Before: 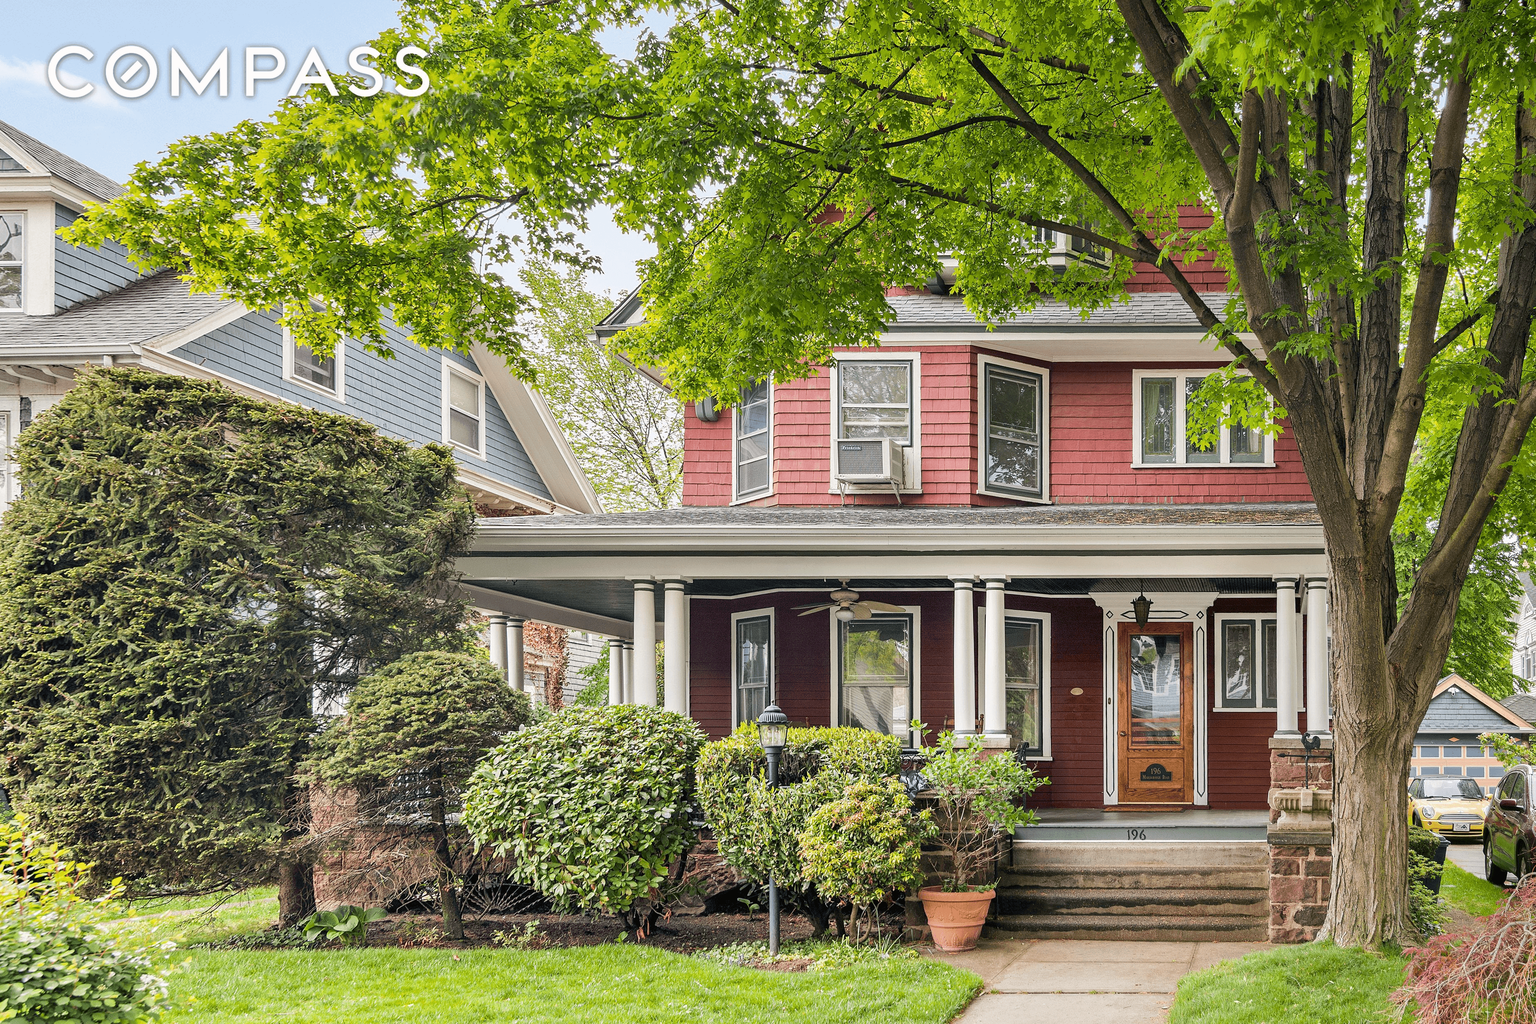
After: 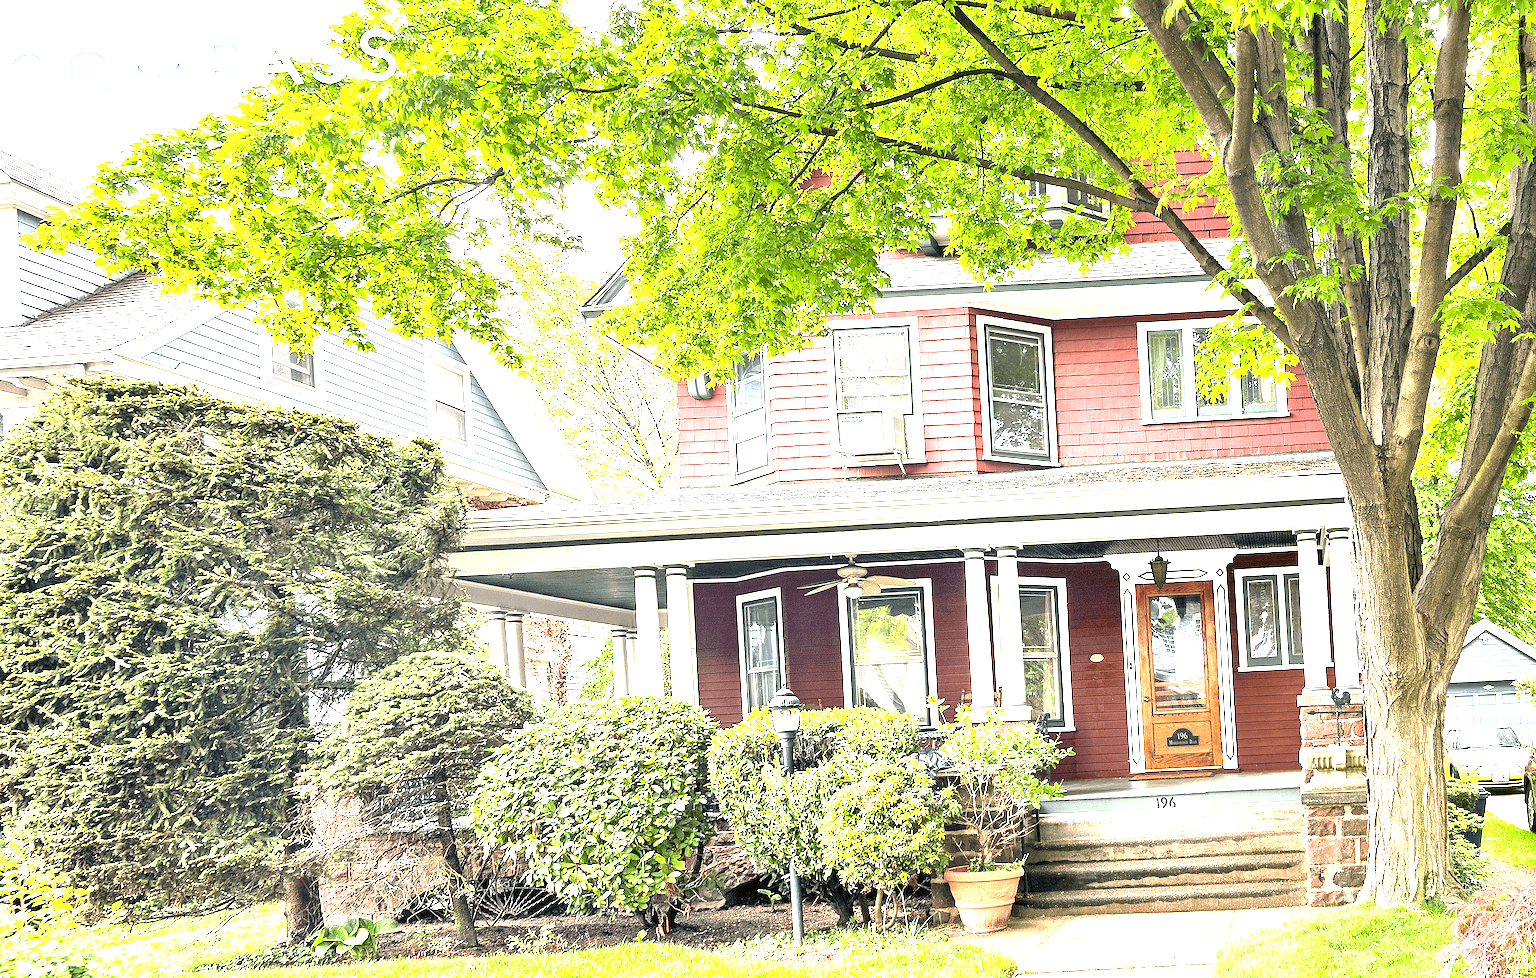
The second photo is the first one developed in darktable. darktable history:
sharpen: radius 1.559, amount 0.373, threshold 1.271
exposure: black level correction 0.001, exposure 2 EV, compensate highlight preservation false
rotate and perspective: rotation -3°, crop left 0.031, crop right 0.968, crop top 0.07, crop bottom 0.93
white balance: red 0.978, blue 0.999
